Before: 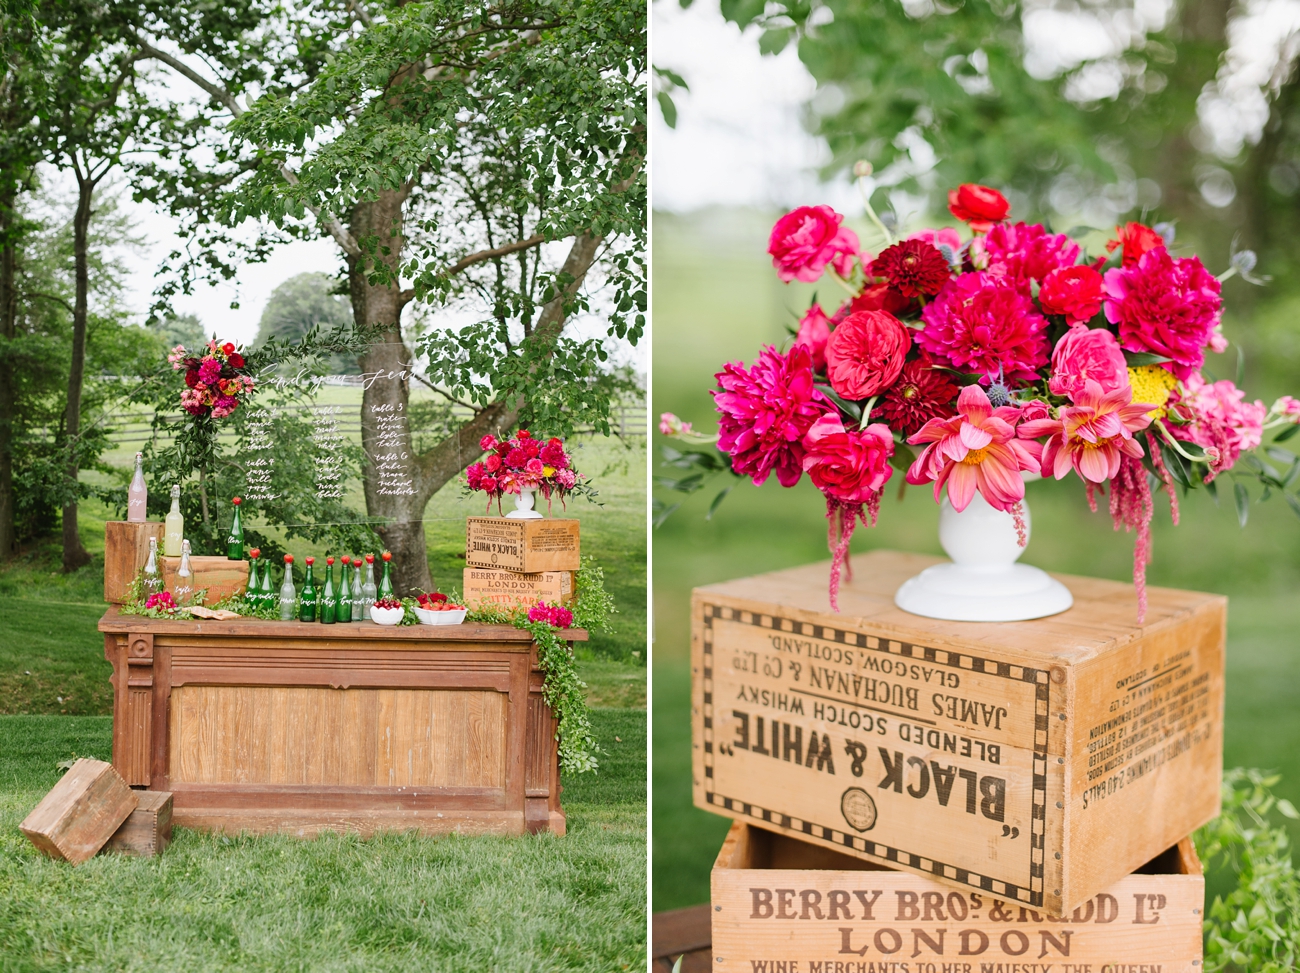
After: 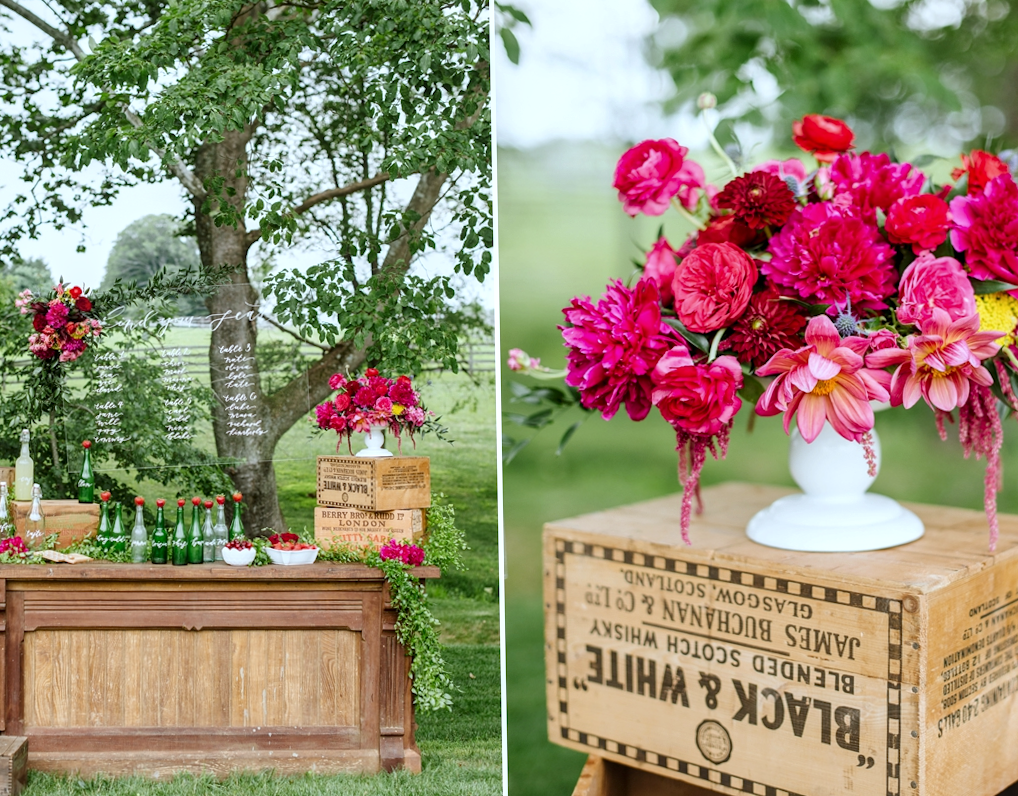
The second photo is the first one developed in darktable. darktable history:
local contrast: detail 130%
rotate and perspective: rotation -1°, crop left 0.011, crop right 0.989, crop top 0.025, crop bottom 0.975
tone equalizer: on, module defaults
white balance: red 0.925, blue 1.046
crop: left 11.225%, top 5.381%, right 9.565%, bottom 10.314%
